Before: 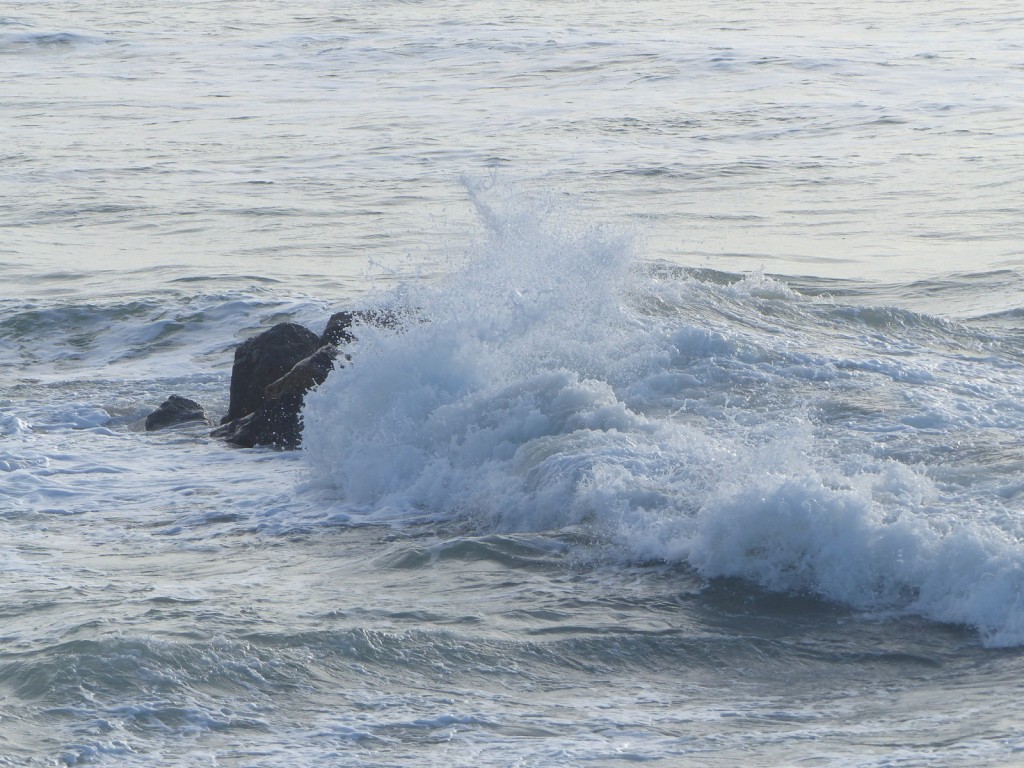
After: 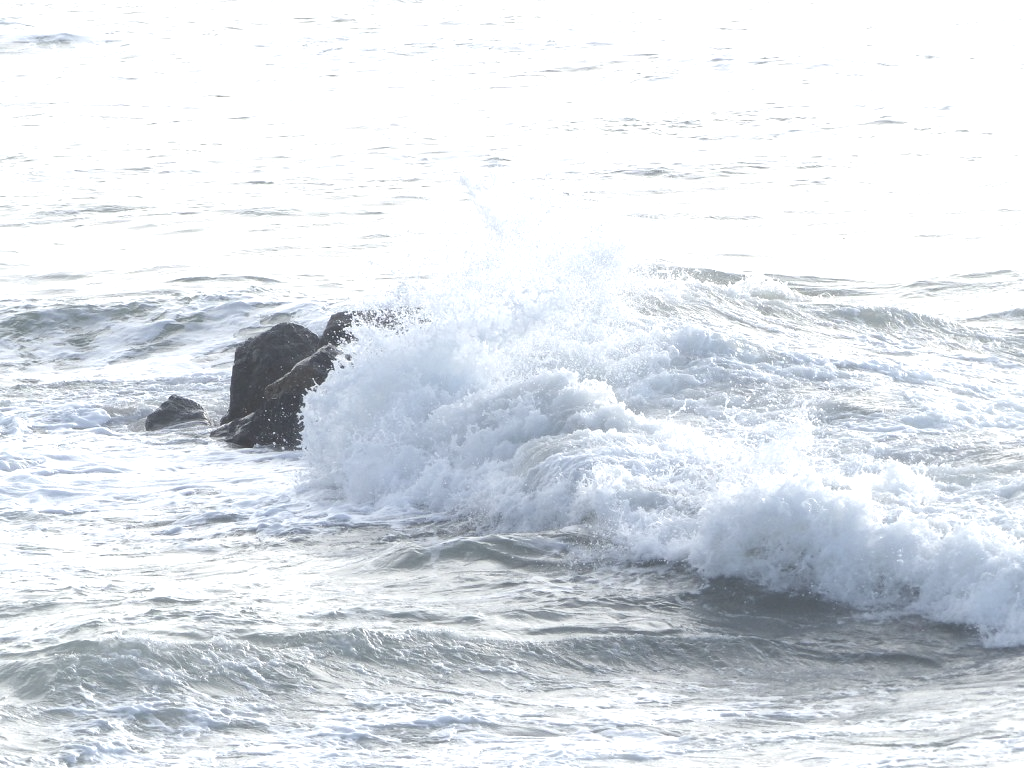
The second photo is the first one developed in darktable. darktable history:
color correction: saturation 0.5
exposure: black level correction -0.002, exposure 1.115 EV, compensate highlight preservation false
